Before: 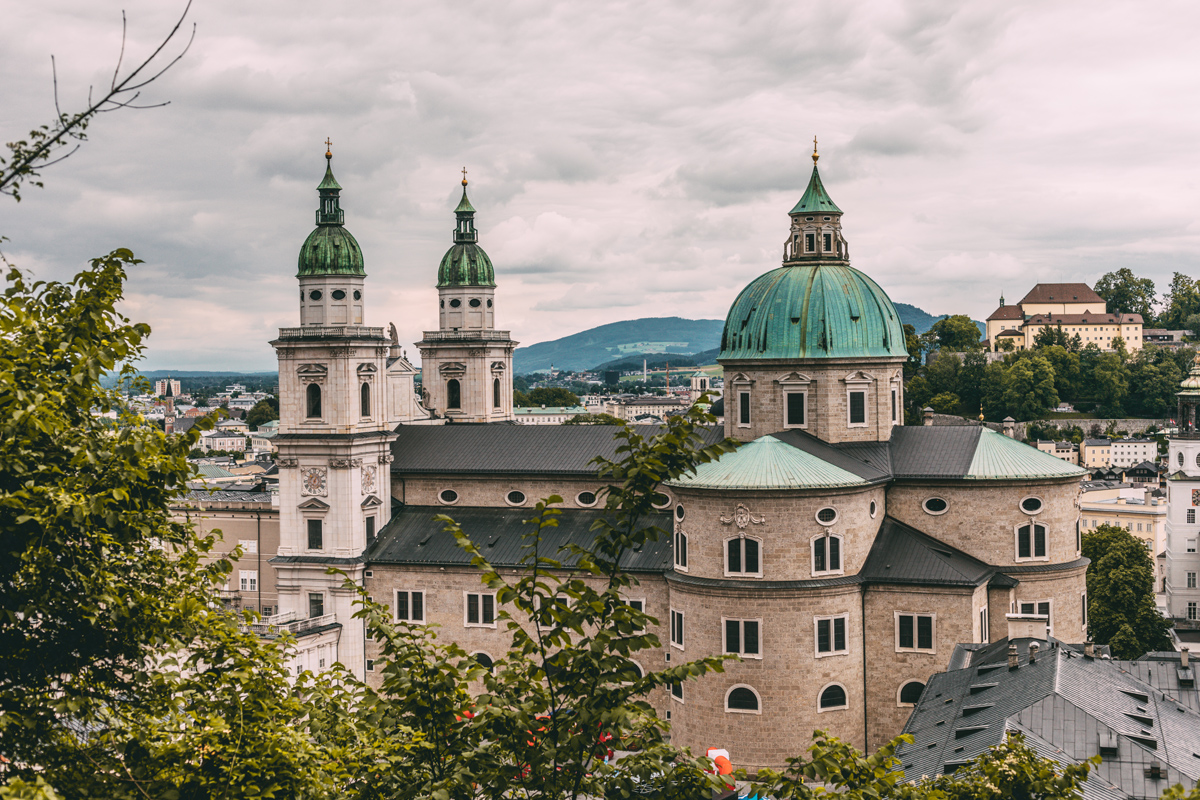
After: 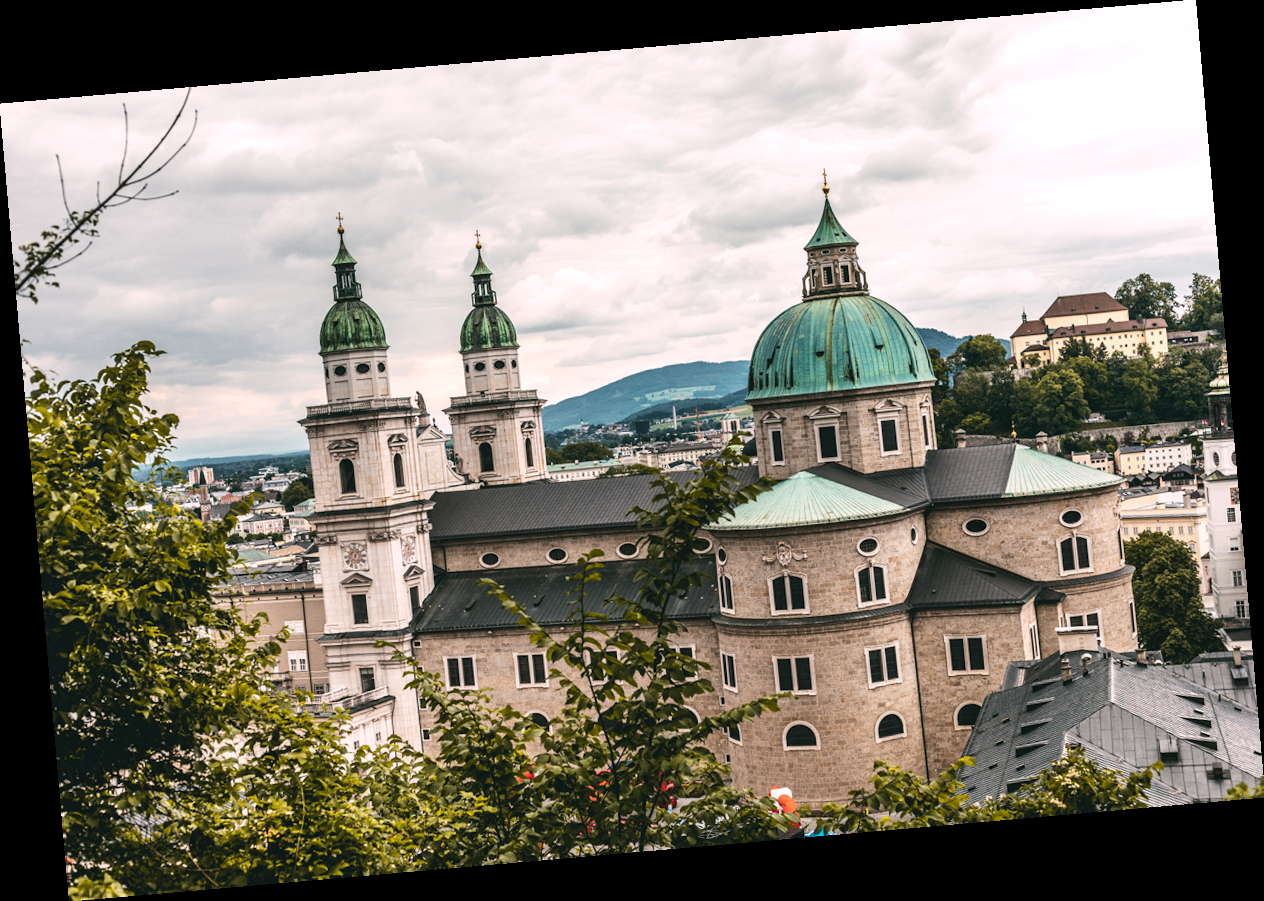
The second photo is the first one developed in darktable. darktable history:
rotate and perspective: rotation -4.98°, automatic cropping off
tone equalizer: -8 EV -0.417 EV, -7 EV -0.389 EV, -6 EV -0.333 EV, -5 EV -0.222 EV, -3 EV 0.222 EV, -2 EV 0.333 EV, -1 EV 0.389 EV, +0 EV 0.417 EV, edges refinement/feathering 500, mask exposure compensation -1.57 EV, preserve details no
